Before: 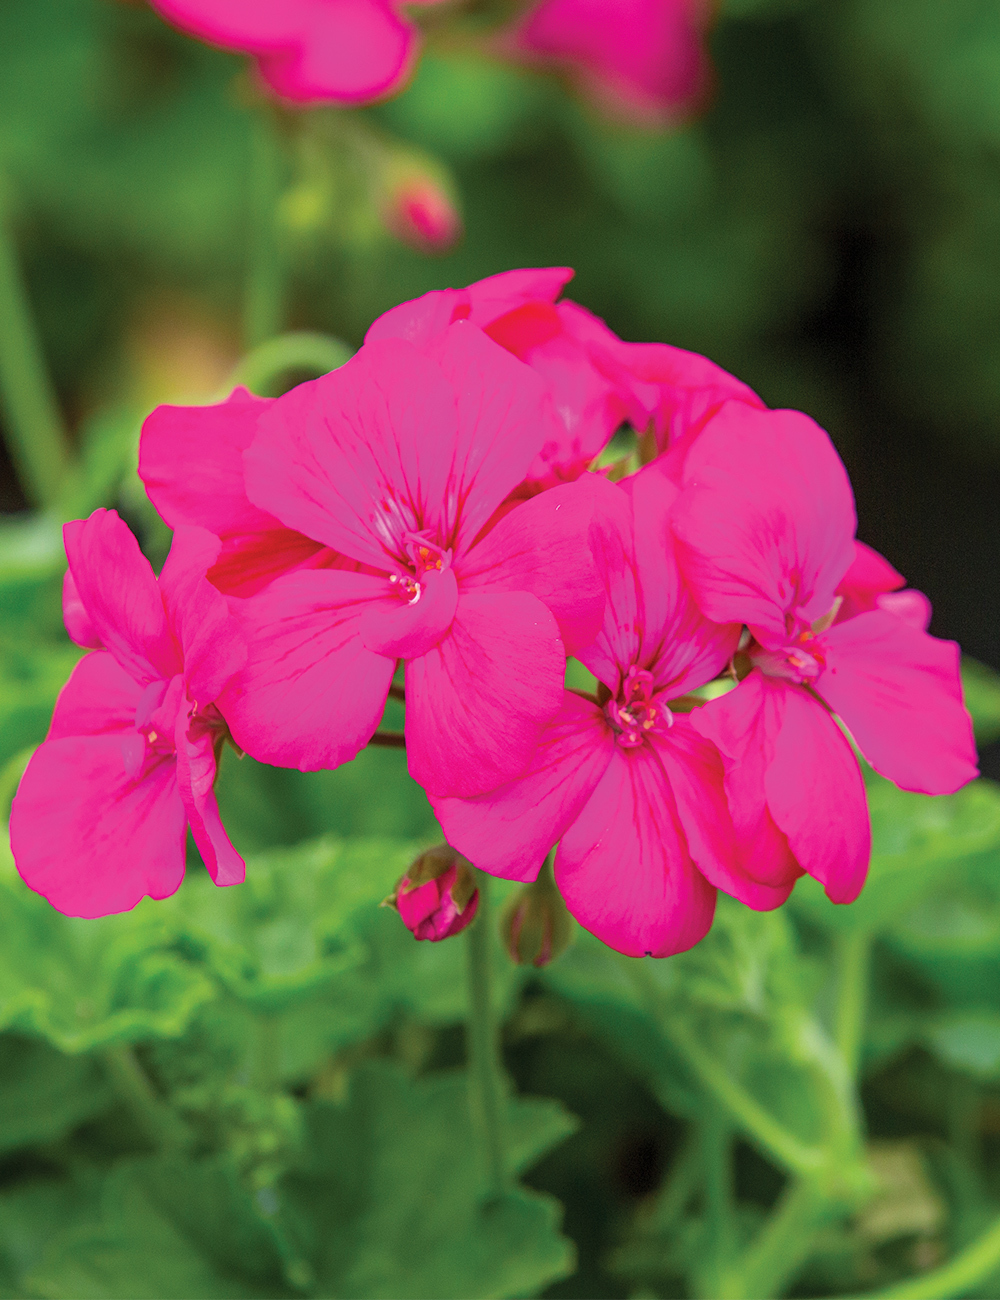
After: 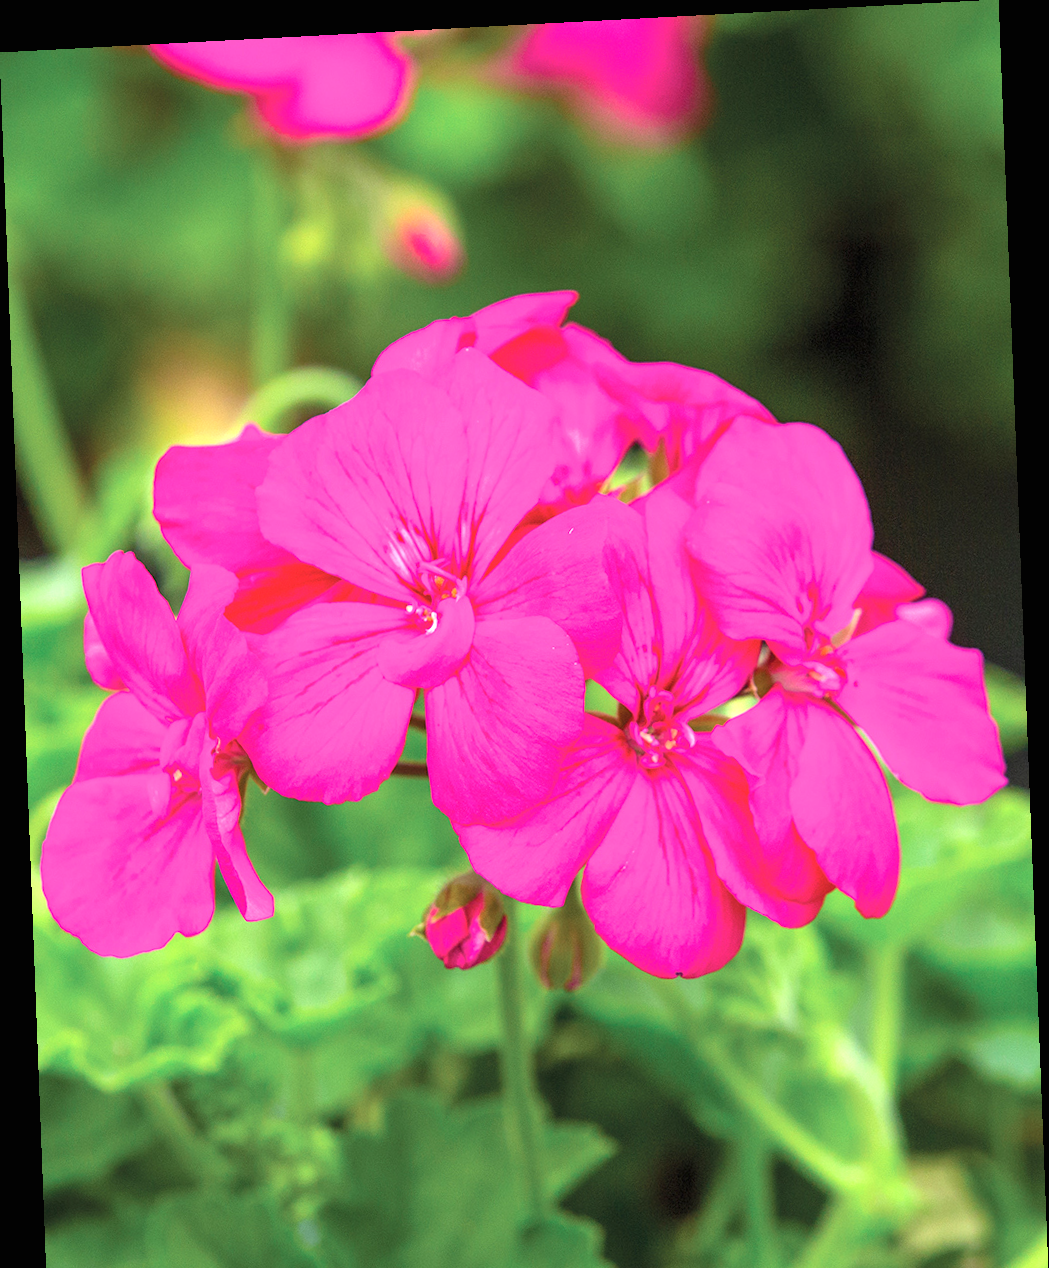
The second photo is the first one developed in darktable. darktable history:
exposure: black level correction 0, exposure 0.953 EV, compensate exposure bias true, compensate highlight preservation false
crop and rotate: top 0%, bottom 5.097%
rotate and perspective: rotation -2.22°, lens shift (horizontal) -0.022, automatic cropping off
